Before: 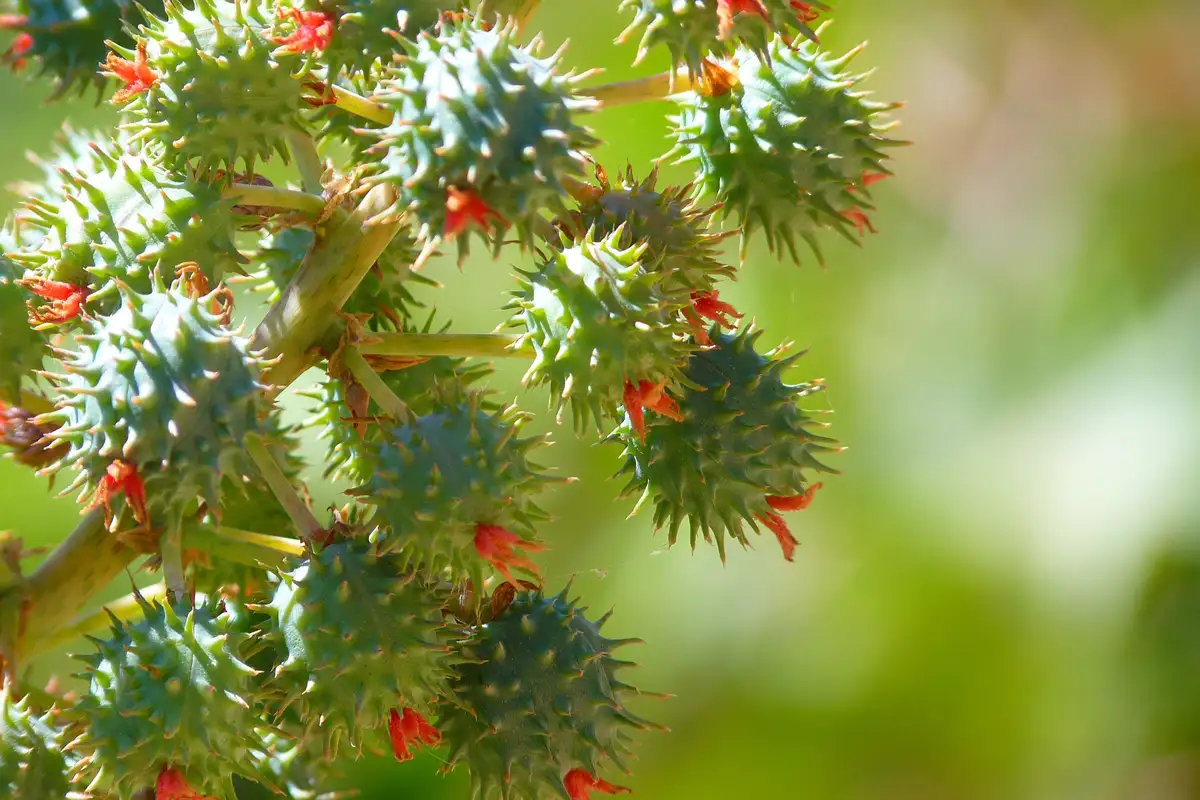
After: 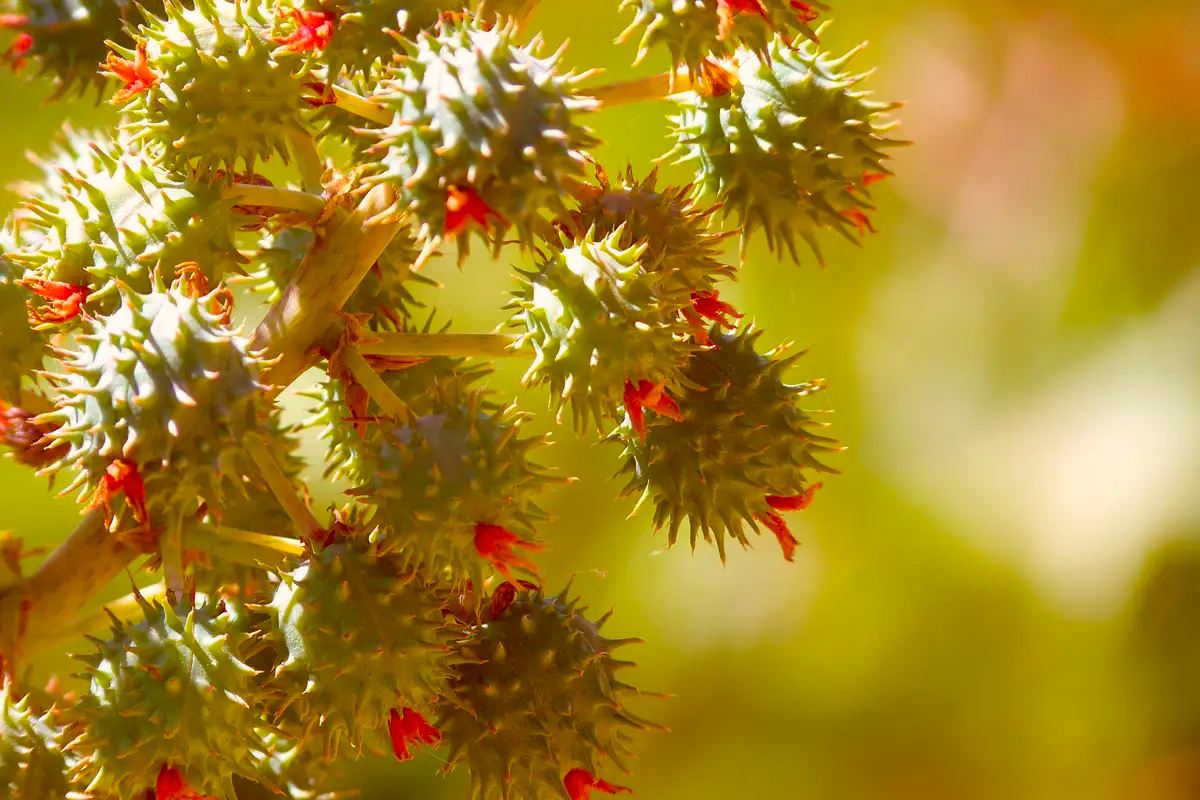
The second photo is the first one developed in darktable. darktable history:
color balance rgb: linear chroma grading › global chroma 10%, perceptual saturation grading › global saturation 30%, global vibrance 10%
color correction: highlights a* 9.03, highlights b* 8.71, shadows a* 40, shadows b* 40, saturation 0.8
